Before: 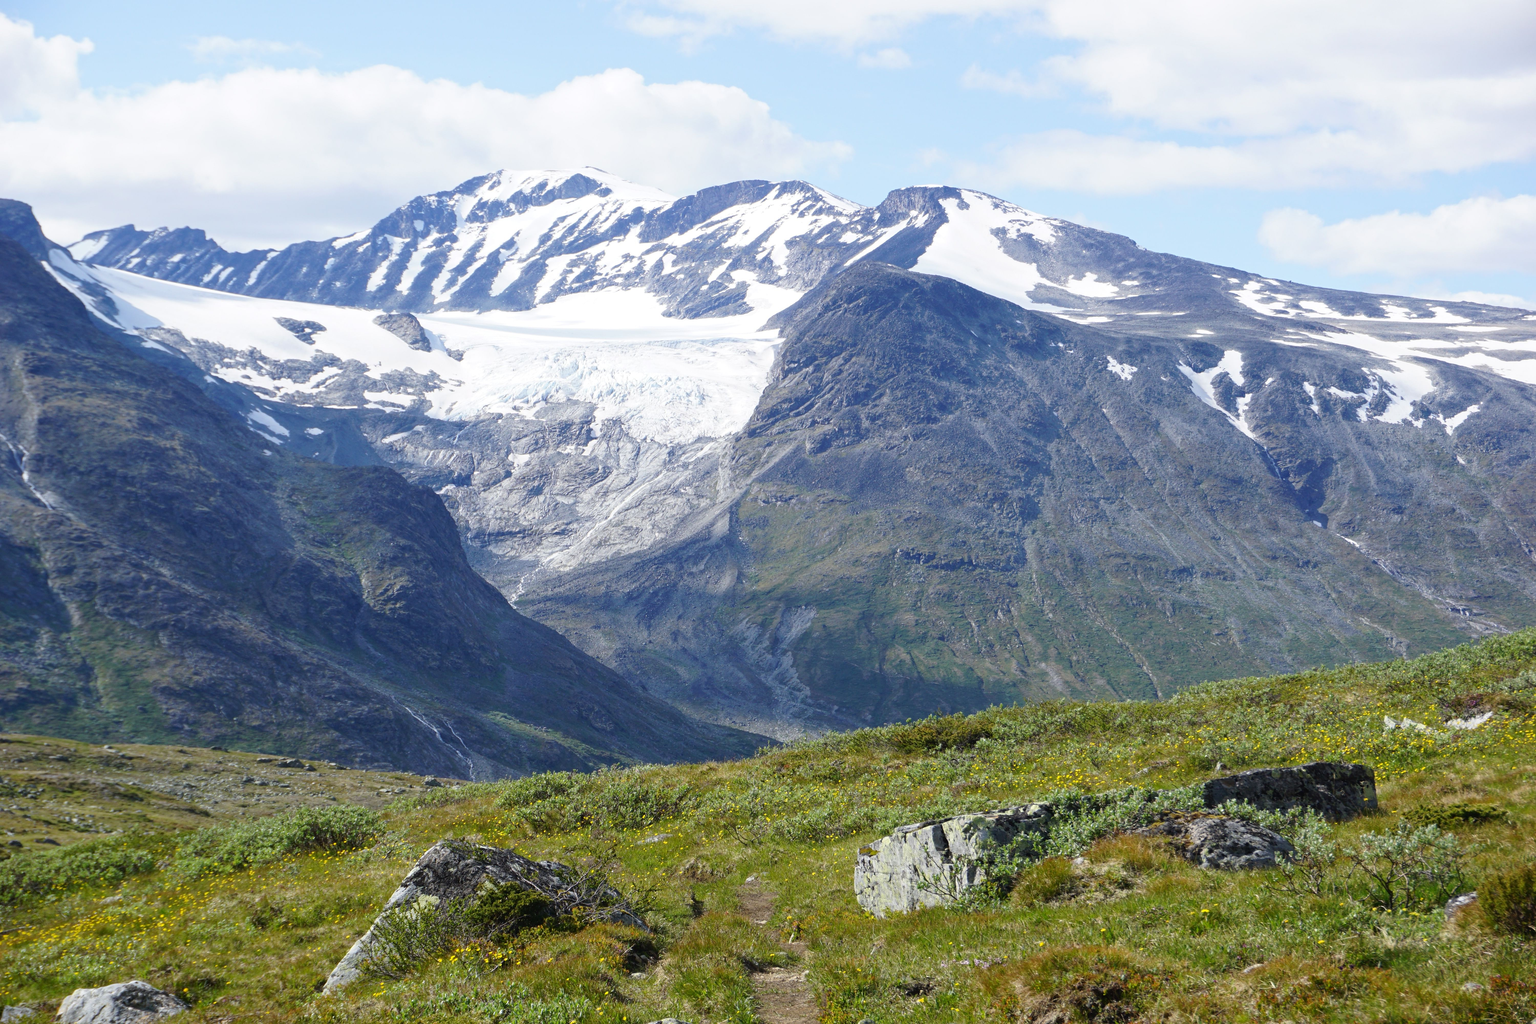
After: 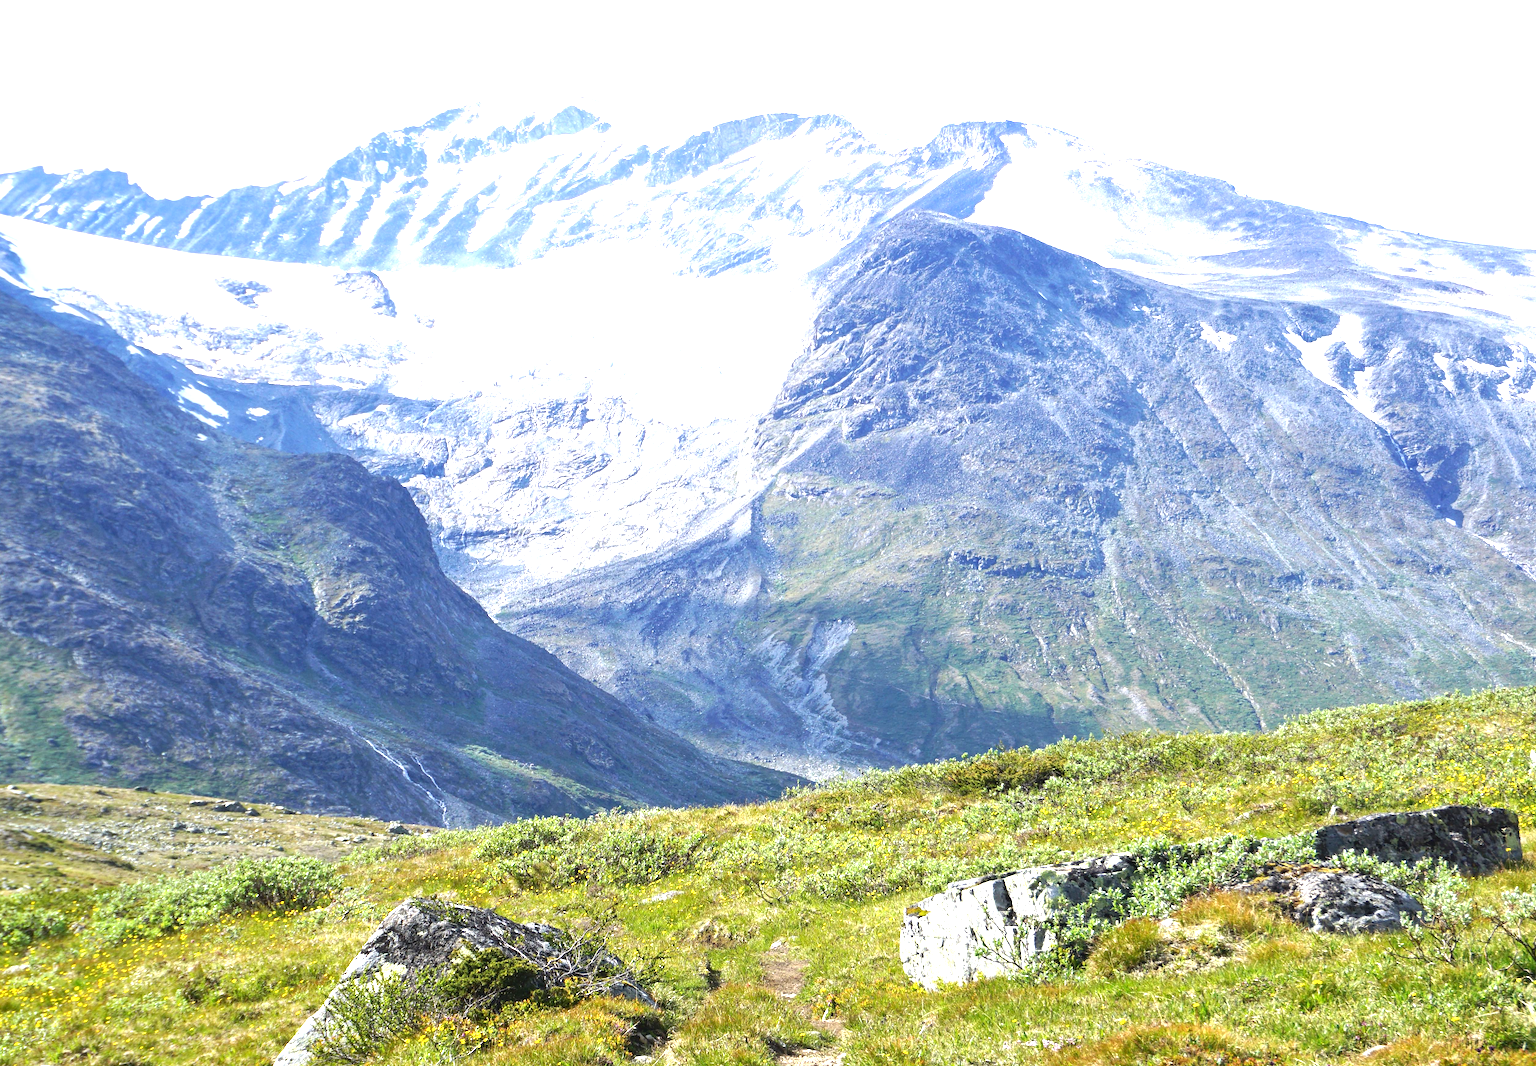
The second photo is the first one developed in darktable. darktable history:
contrast equalizer: y [[0.5, 0.542, 0.583, 0.625, 0.667, 0.708], [0.5 ×6], [0.5 ×6], [0 ×6], [0 ×6]], mix 0.156
exposure: black level correction 0, exposure 1.447 EV, compensate highlight preservation false
crop: left 6.376%, top 8.336%, right 9.532%, bottom 4.039%
